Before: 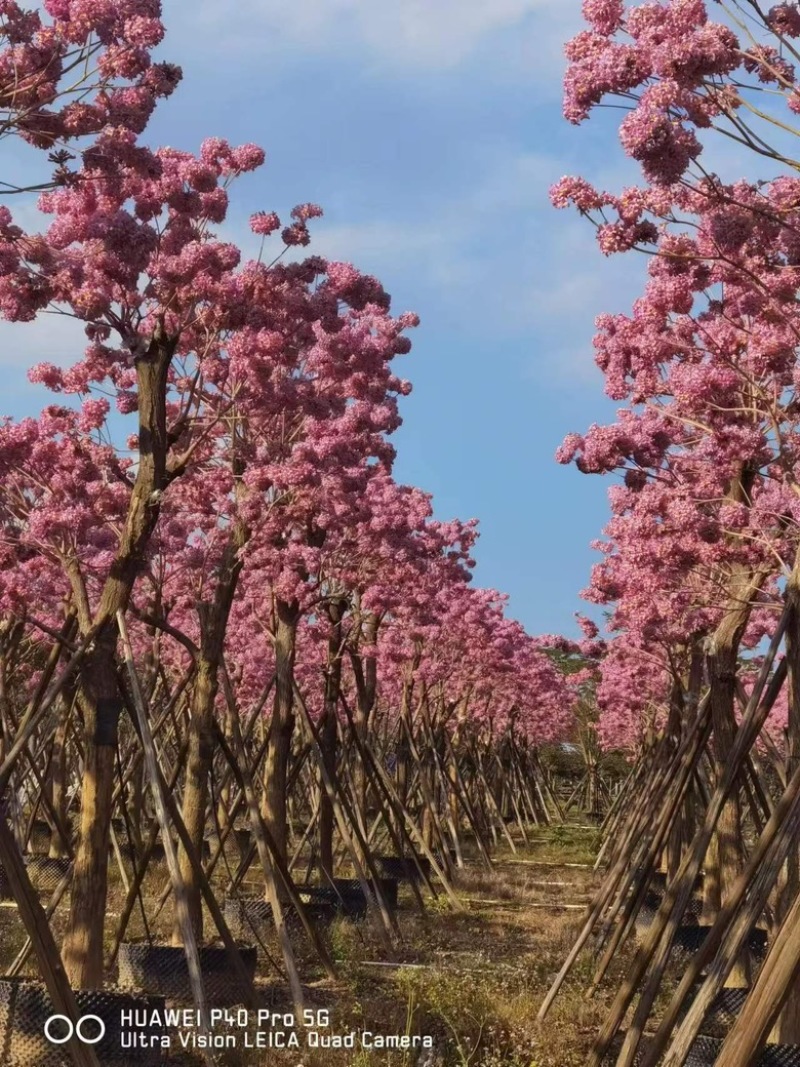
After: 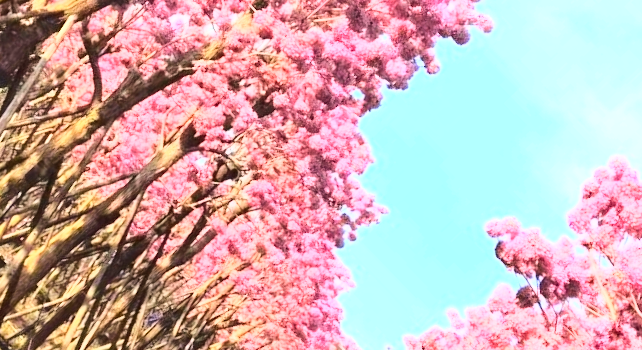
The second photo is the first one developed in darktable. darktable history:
contrast brightness saturation: contrast 0.196, brightness 0.164, saturation 0.227
crop and rotate: angle -46.02°, top 16.186%, right 0.847%, bottom 11.703%
base curve: curves: ch0 [(0, 0) (0.028, 0.03) (0.121, 0.232) (0.46, 0.748) (0.859, 0.968) (1, 1)]
exposure: black level correction 0, exposure 1 EV, compensate exposure bias true, compensate highlight preservation false
